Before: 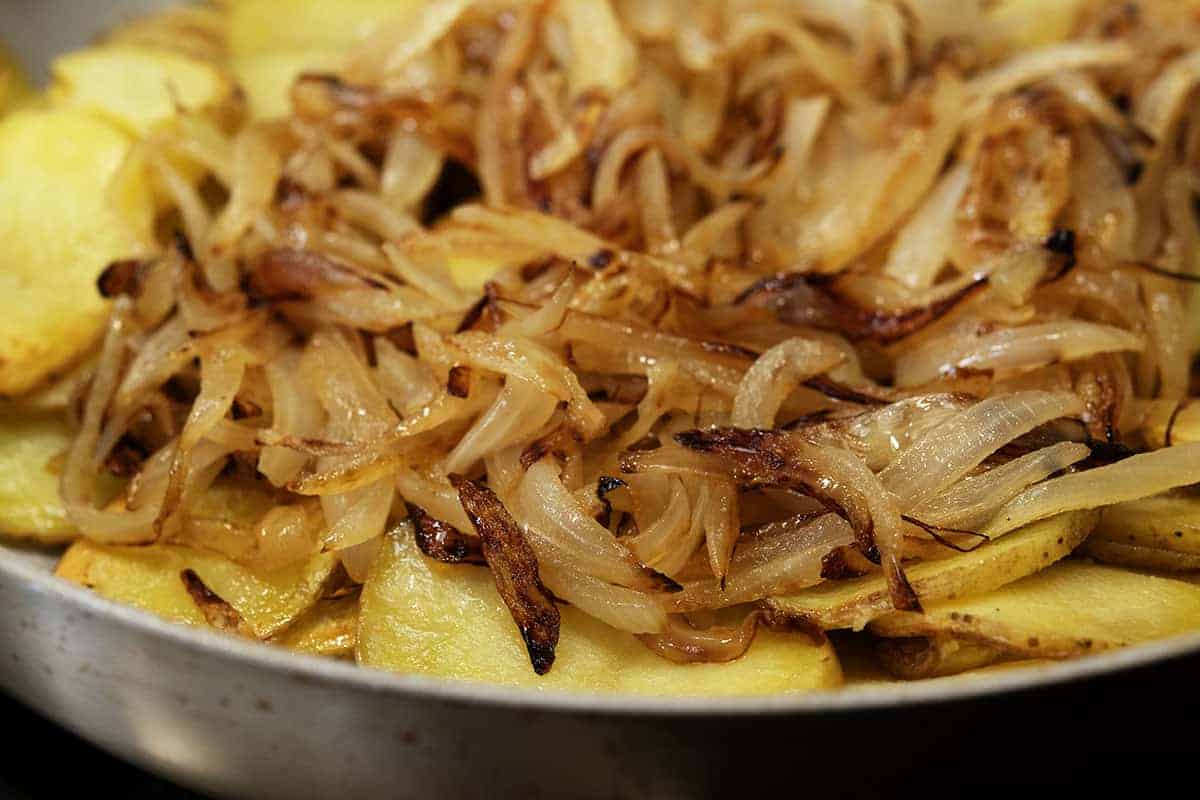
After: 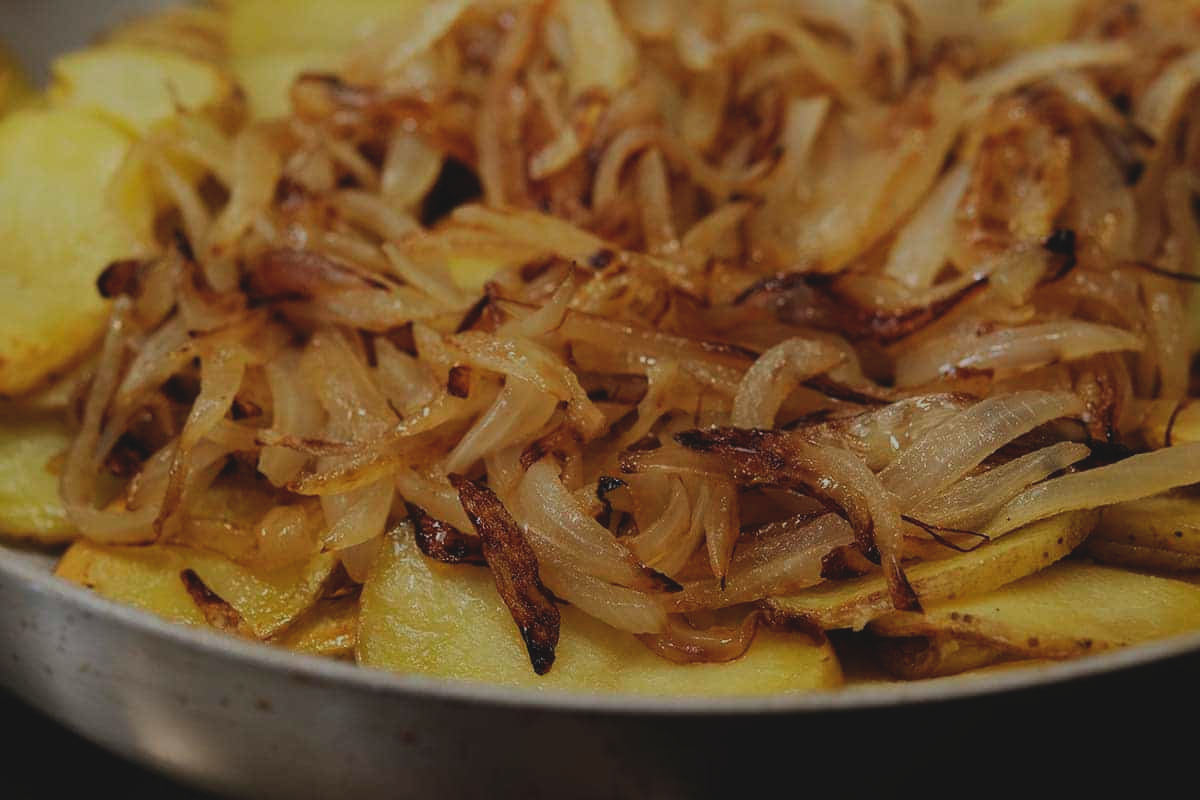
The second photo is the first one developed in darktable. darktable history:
tone equalizer: edges refinement/feathering 500, mask exposure compensation -1.57 EV, preserve details no
exposure: black level correction -0.017, exposure -1.047 EV, compensate highlight preservation false
